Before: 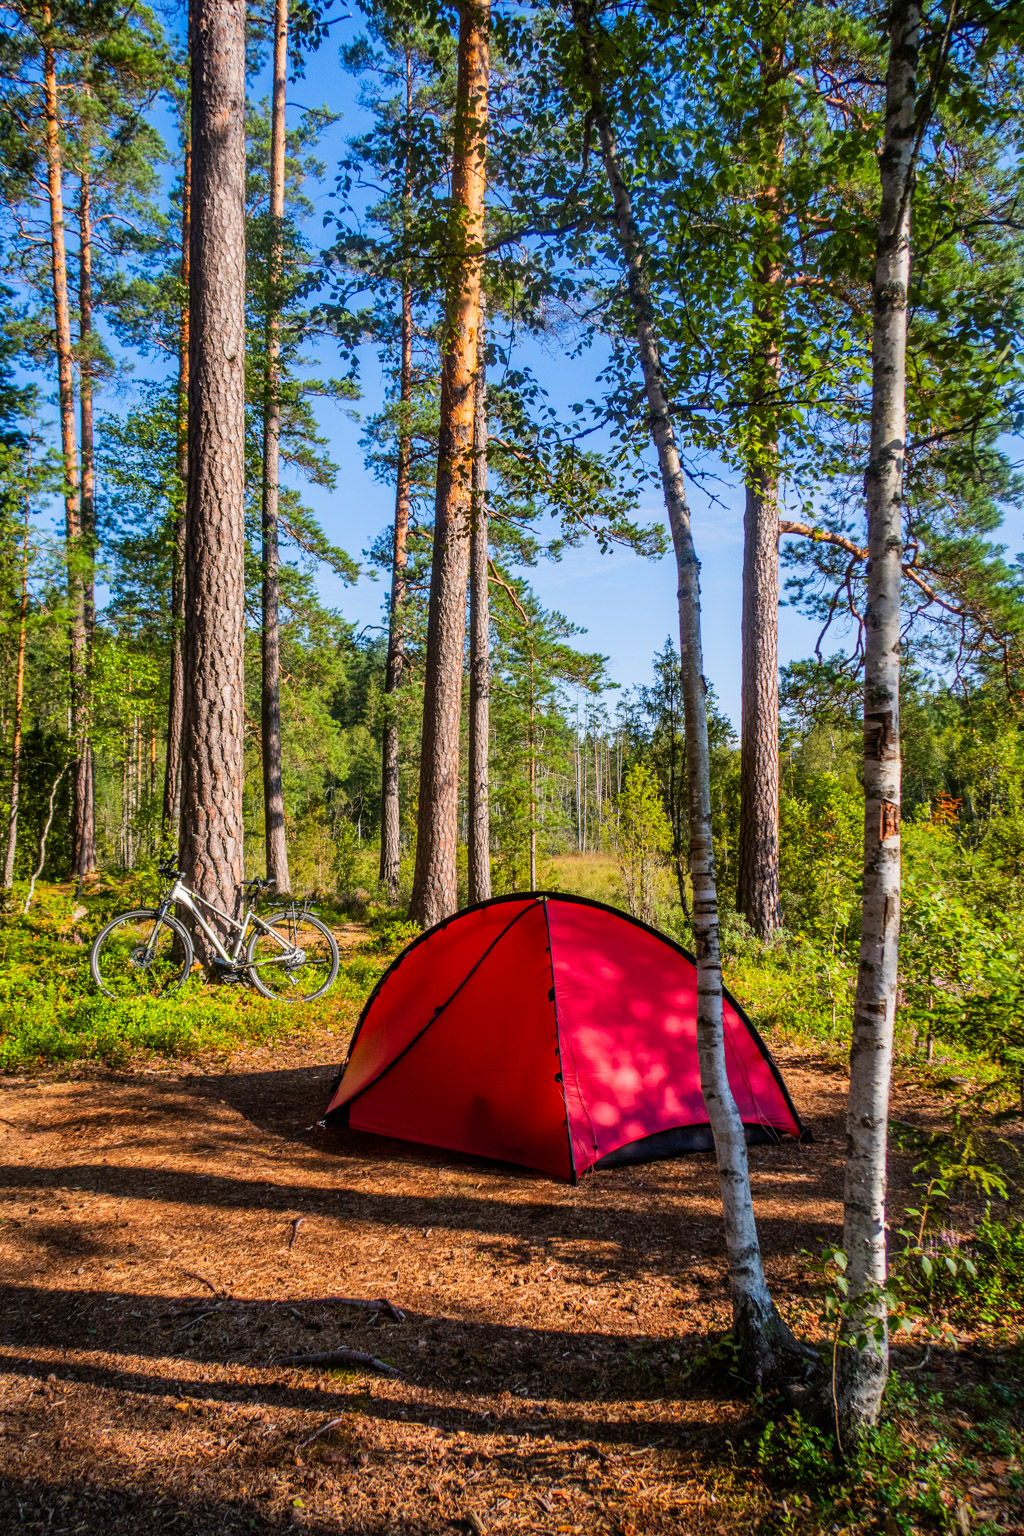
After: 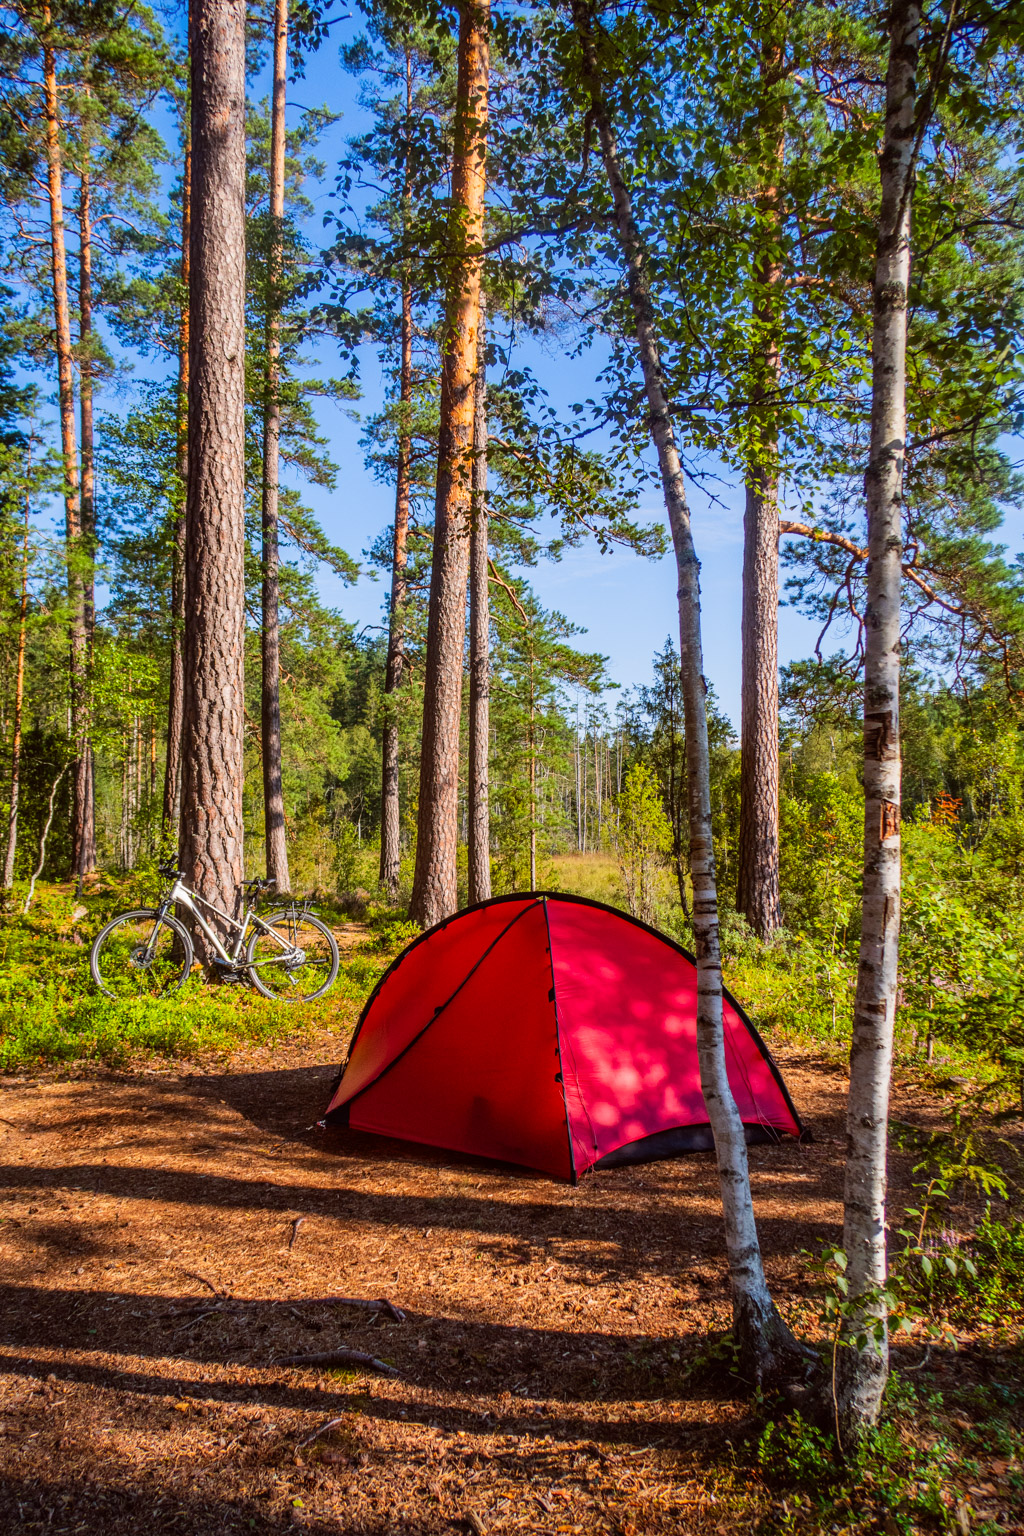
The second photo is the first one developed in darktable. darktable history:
color balance: mode lift, gamma, gain (sRGB), lift [1, 1.049, 1, 1]
white balance: emerald 1
